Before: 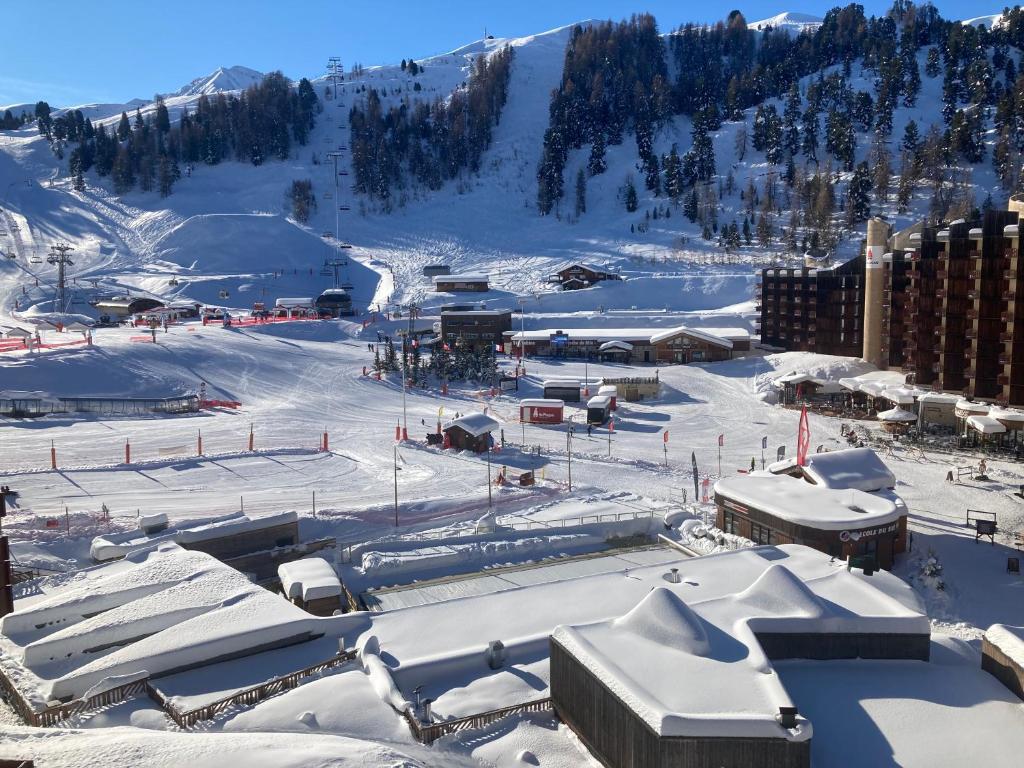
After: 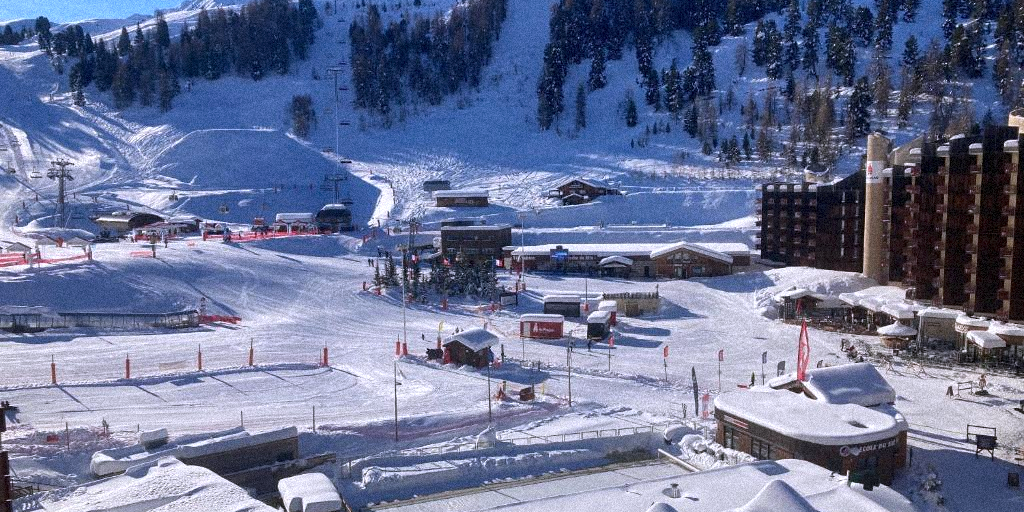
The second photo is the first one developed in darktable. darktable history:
grain: strength 35%, mid-tones bias 0%
crop: top 11.166%, bottom 22.168%
white balance: red 1.004, blue 1.096
